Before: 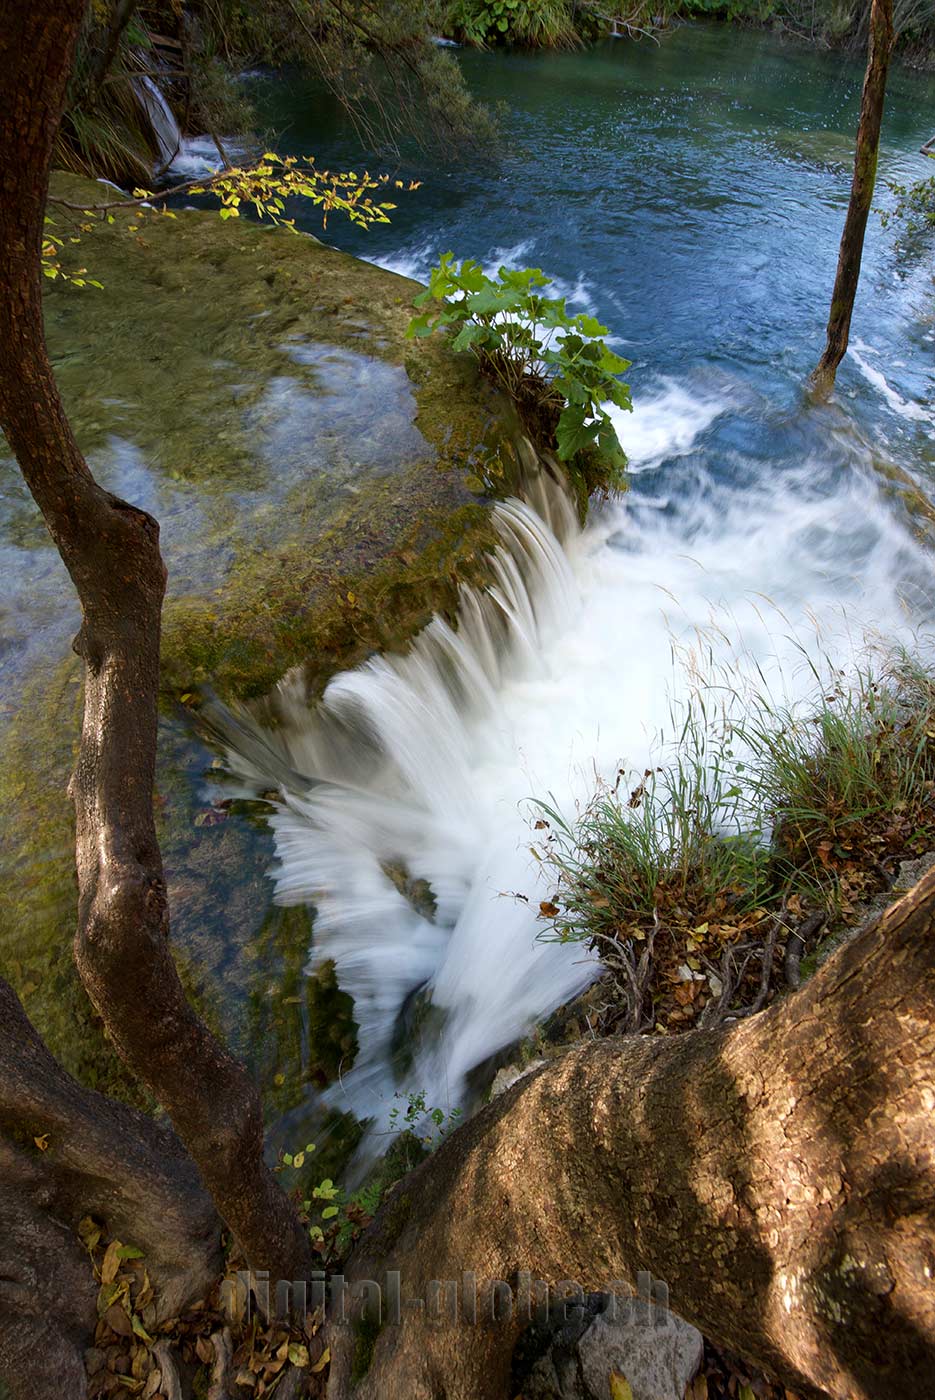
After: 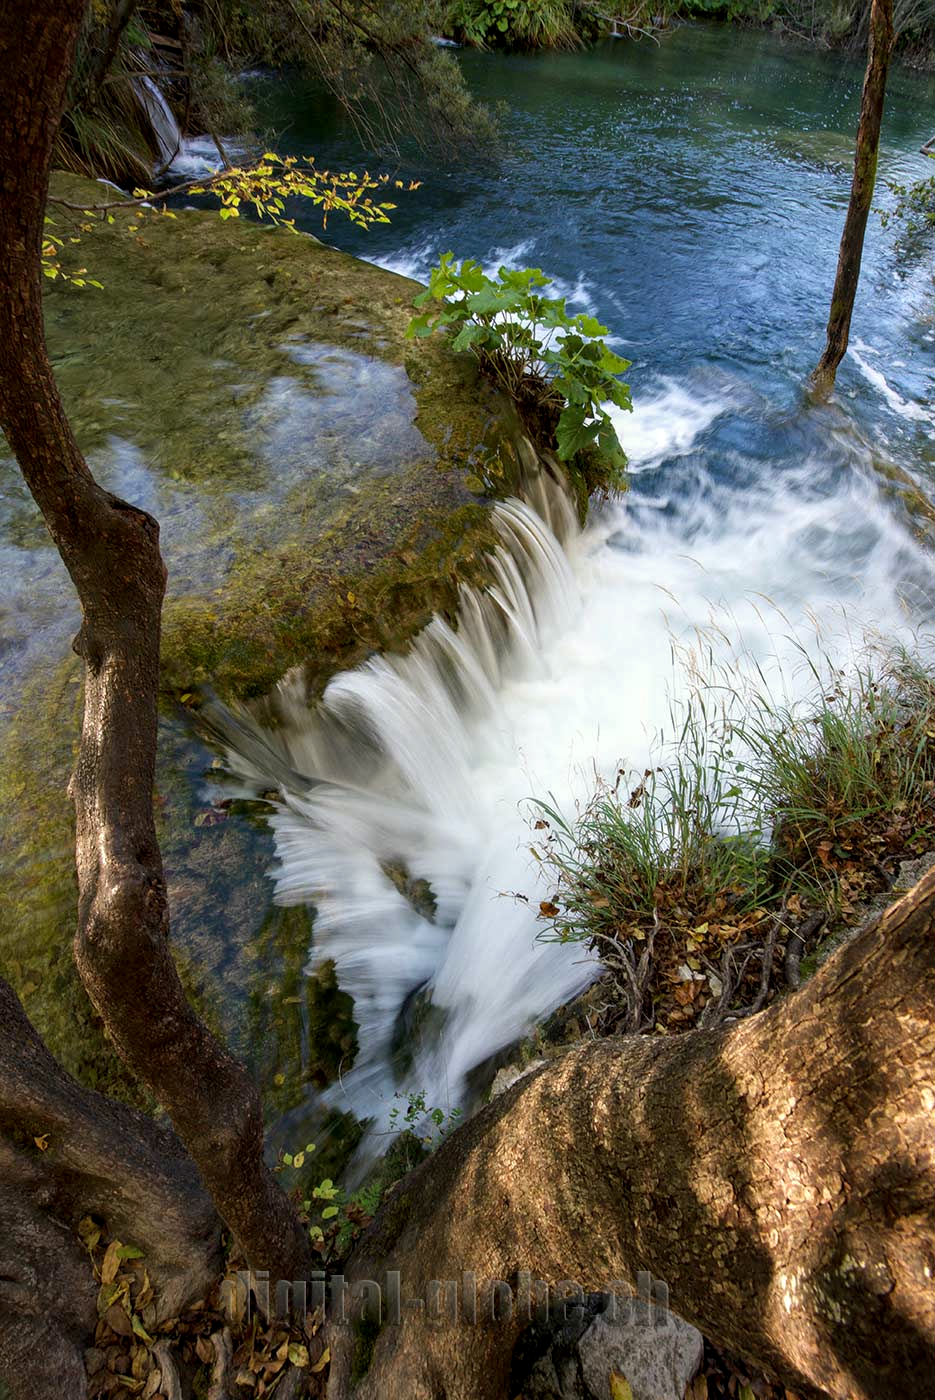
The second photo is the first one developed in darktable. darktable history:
color correction: highlights b* 3
local contrast: on, module defaults
